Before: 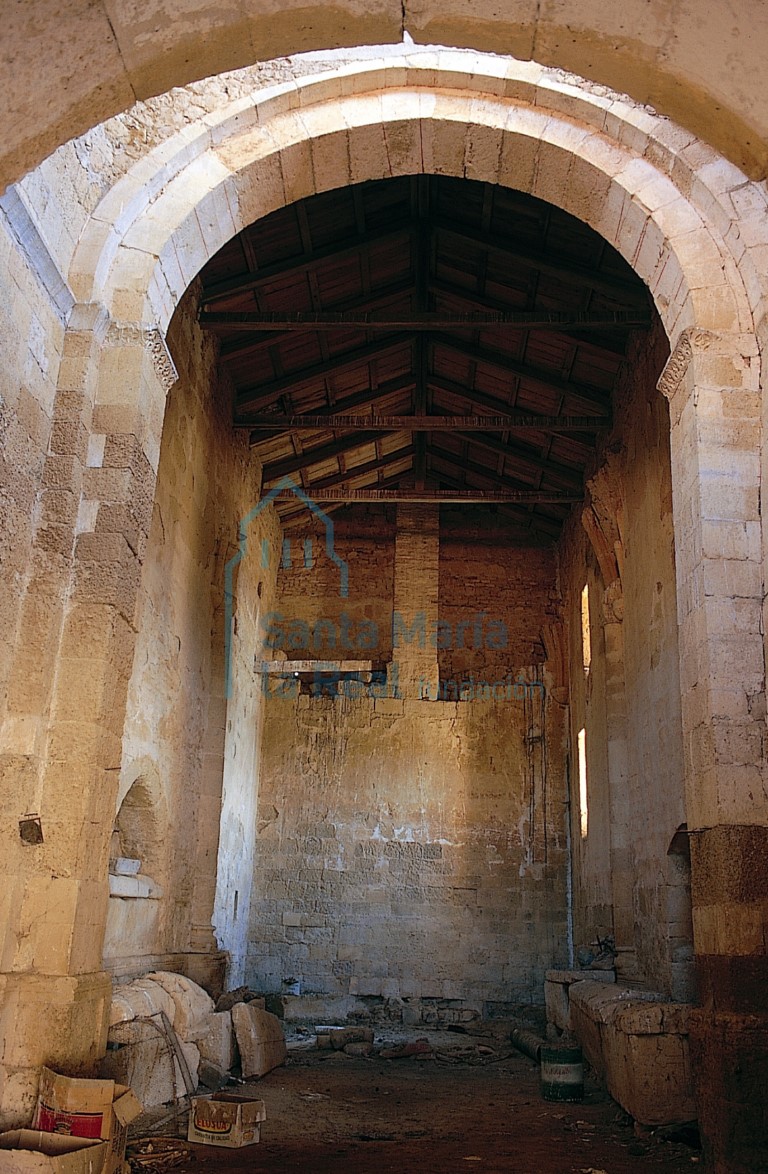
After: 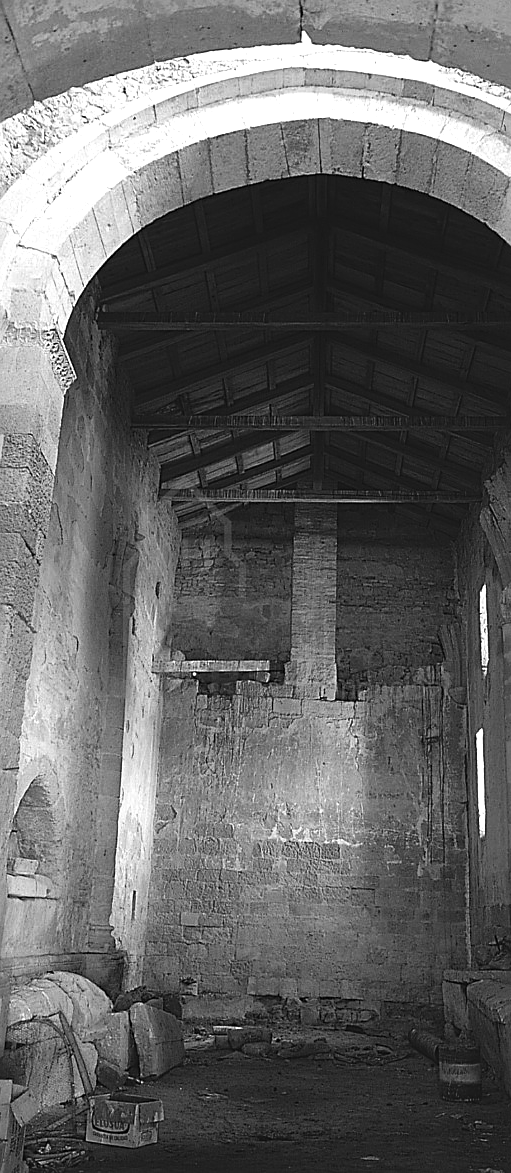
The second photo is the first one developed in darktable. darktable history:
color correction: highlights a* -4.98, highlights b* -3.76, shadows a* 3.83, shadows b* 4.08
color balance: lift [1.007, 1, 1, 1], gamma [1.097, 1, 1, 1]
crop and rotate: left 13.409%, right 19.924%
color zones: curves: ch1 [(0, 0.153) (0.143, 0.15) (0.286, 0.151) (0.429, 0.152) (0.571, 0.152) (0.714, 0.151) (0.857, 0.151) (1, 0.153)]
color balance rgb: linear chroma grading › global chroma 16.62%, perceptual saturation grading › highlights -8.63%, perceptual saturation grading › mid-tones 18.66%, perceptual saturation grading › shadows 28.49%, perceptual brilliance grading › highlights 14.22%, perceptual brilliance grading › shadows -18.96%, global vibrance 27.71%
monochrome: on, module defaults
sharpen: on, module defaults
tone equalizer: on, module defaults
